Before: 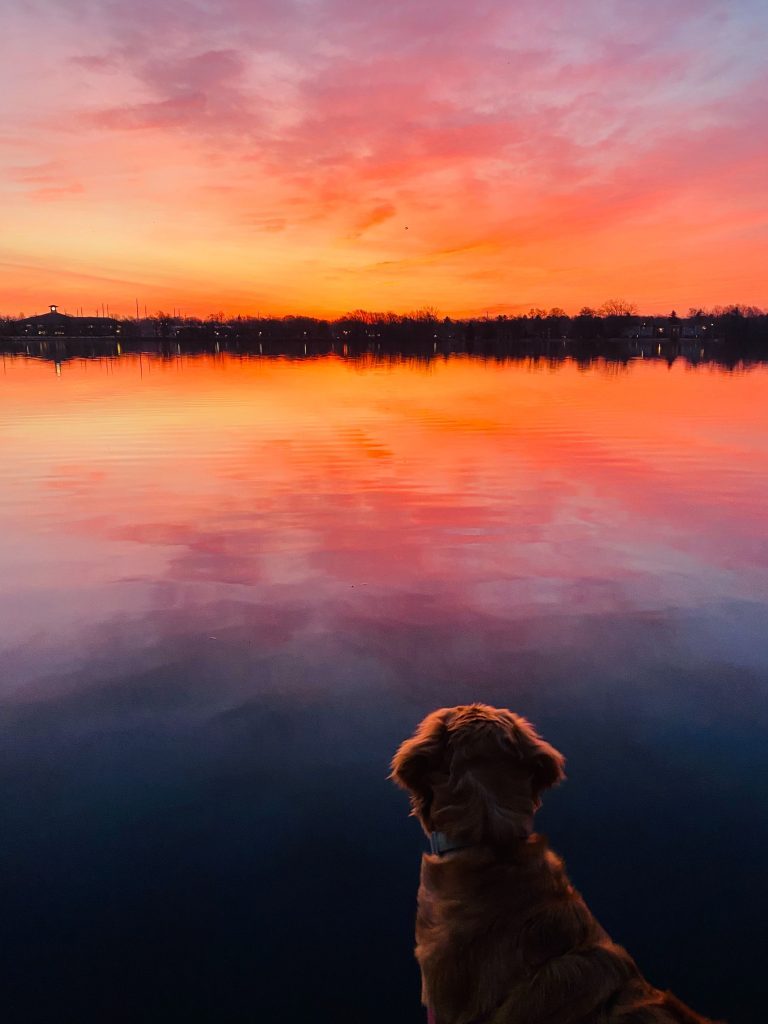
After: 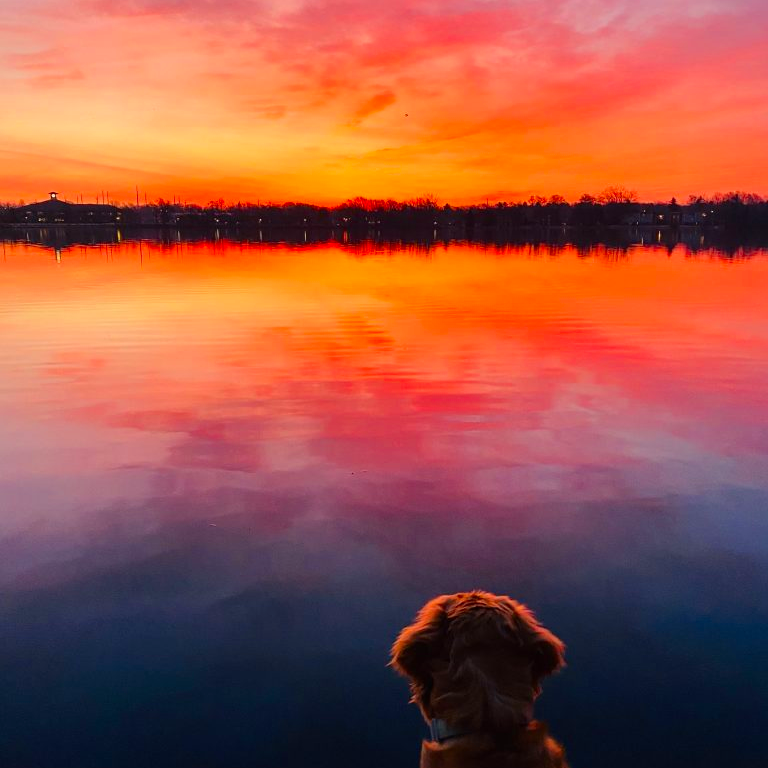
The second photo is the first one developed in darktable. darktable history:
crop: top 11.038%, bottom 13.962%
color zones: curves: ch0 [(0, 0.613) (0.01, 0.613) (0.245, 0.448) (0.498, 0.529) (0.642, 0.665) (0.879, 0.777) (0.99, 0.613)]; ch1 [(0, 0) (0.143, 0) (0.286, 0) (0.429, 0) (0.571, 0) (0.714, 0) (0.857, 0)], mix -131.09%
